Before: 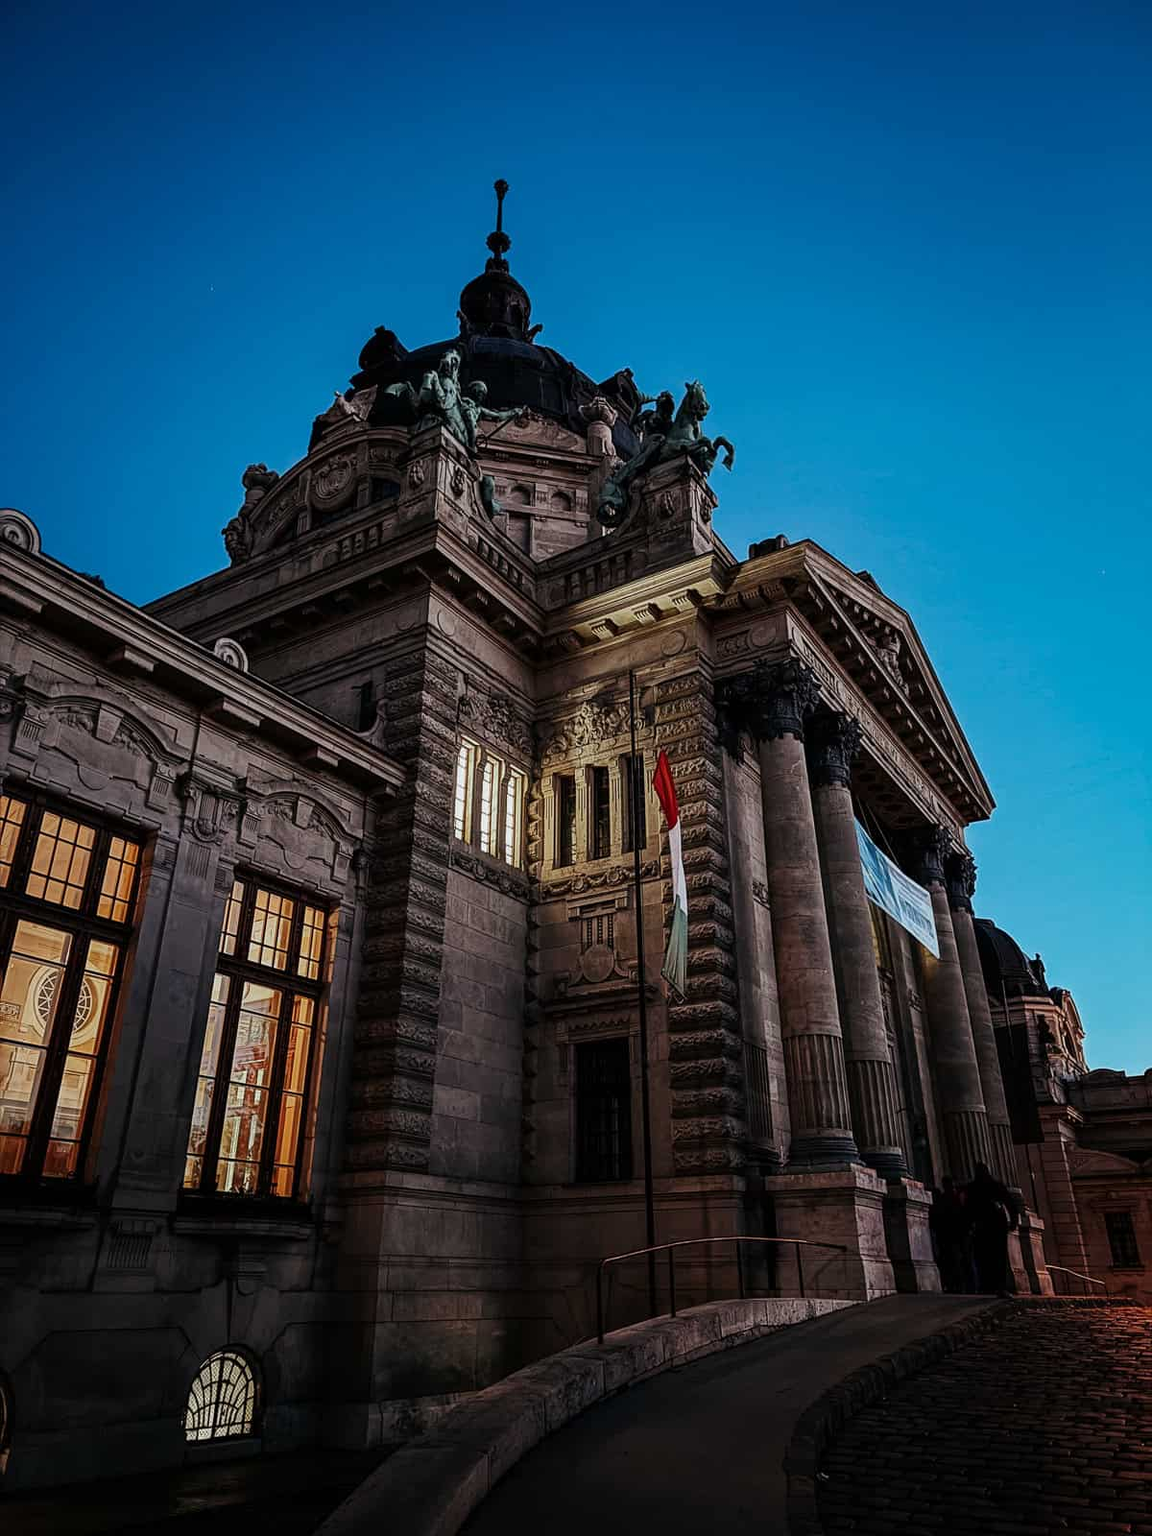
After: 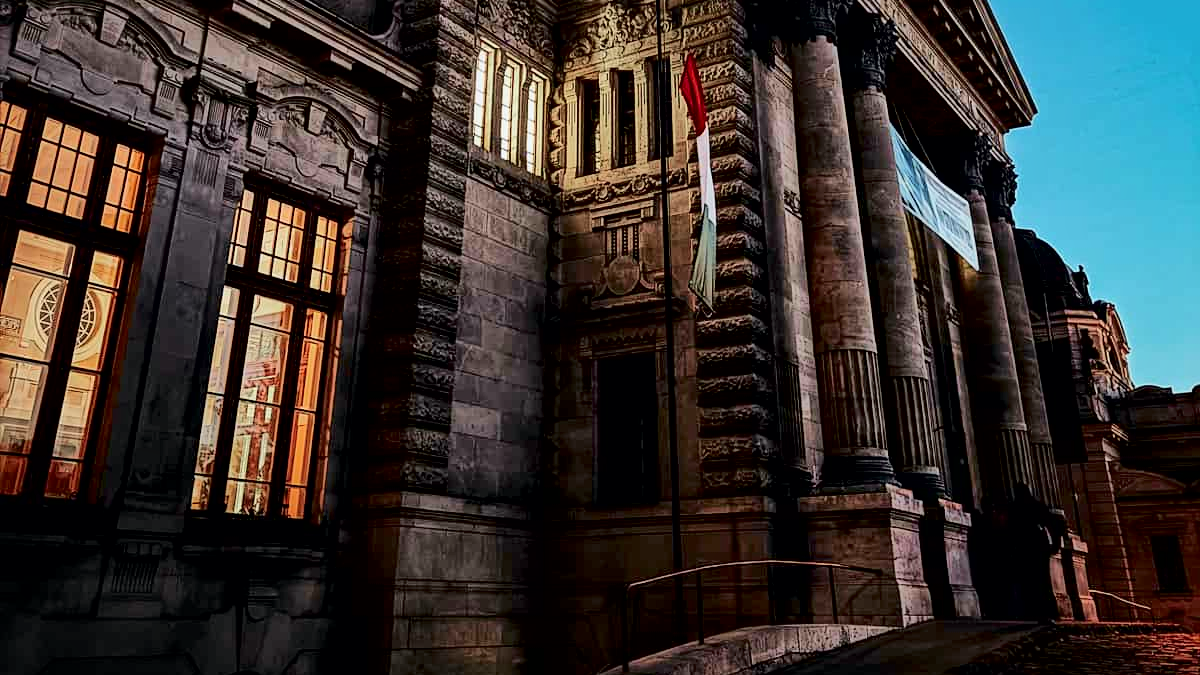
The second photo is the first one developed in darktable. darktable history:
crop: top 45.551%, bottom 12.262%
local contrast: mode bilateral grid, contrast 70, coarseness 75, detail 180%, midtone range 0.2
tone curve: curves: ch0 [(0, 0) (0.058, 0.027) (0.214, 0.183) (0.295, 0.288) (0.48, 0.541) (0.658, 0.703) (0.741, 0.775) (0.844, 0.866) (0.986, 0.957)]; ch1 [(0, 0) (0.172, 0.123) (0.312, 0.296) (0.437, 0.429) (0.471, 0.469) (0.502, 0.5) (0.513, 0.515) (0.572, 0.603) (0.617, 0.653) (0.68, 0.724) (0.889, 0.924) (1, 1)]; ch2 [(0, 0) (0.411, 0.424) (0.489, 0.49) (0.502, 0.5) (0.512, 0.524) (0.549, 0.578) (0.604, 0.628) (0.709, 0.748) (1, 1)], color space Lab, independent channels, preserve colors none
